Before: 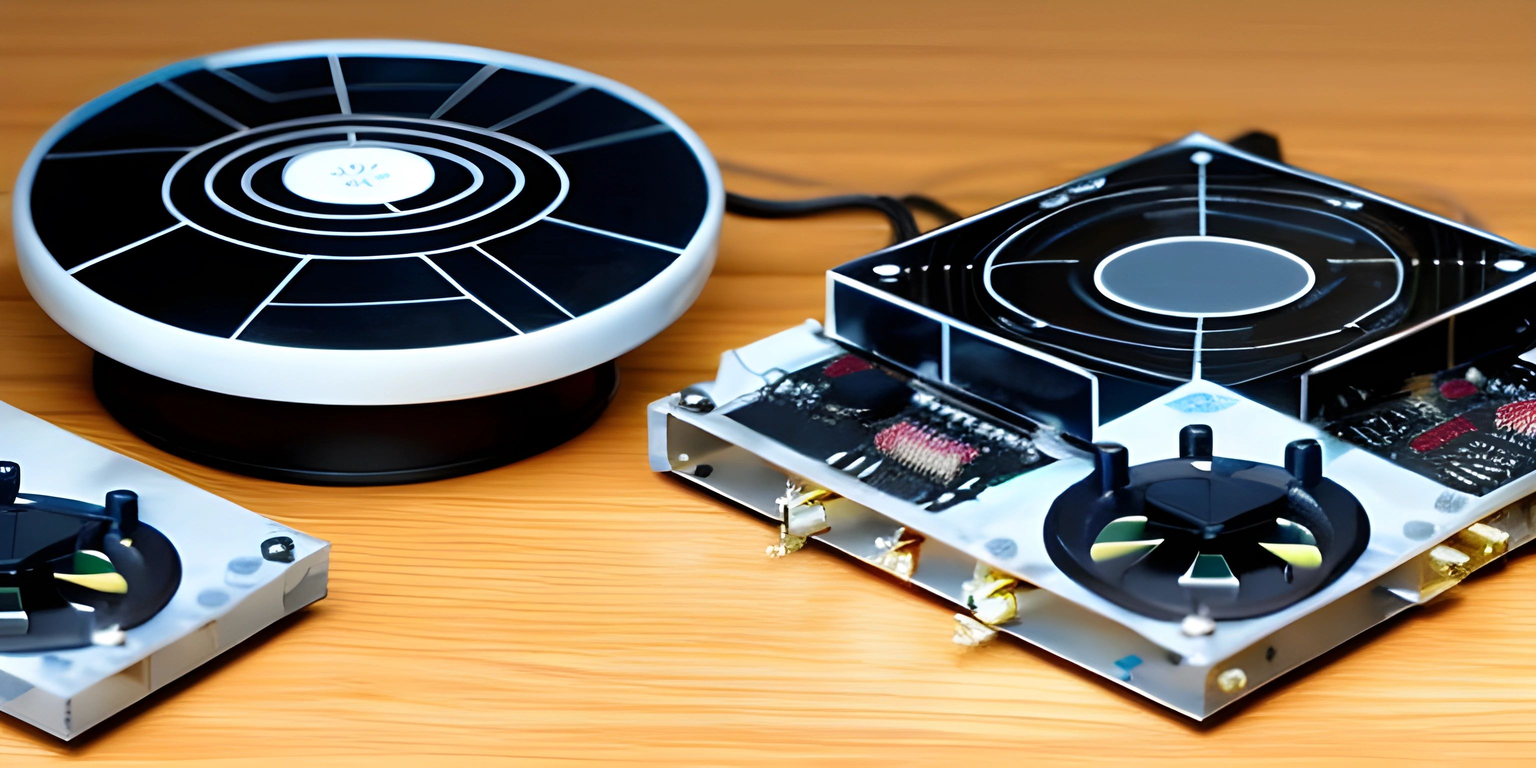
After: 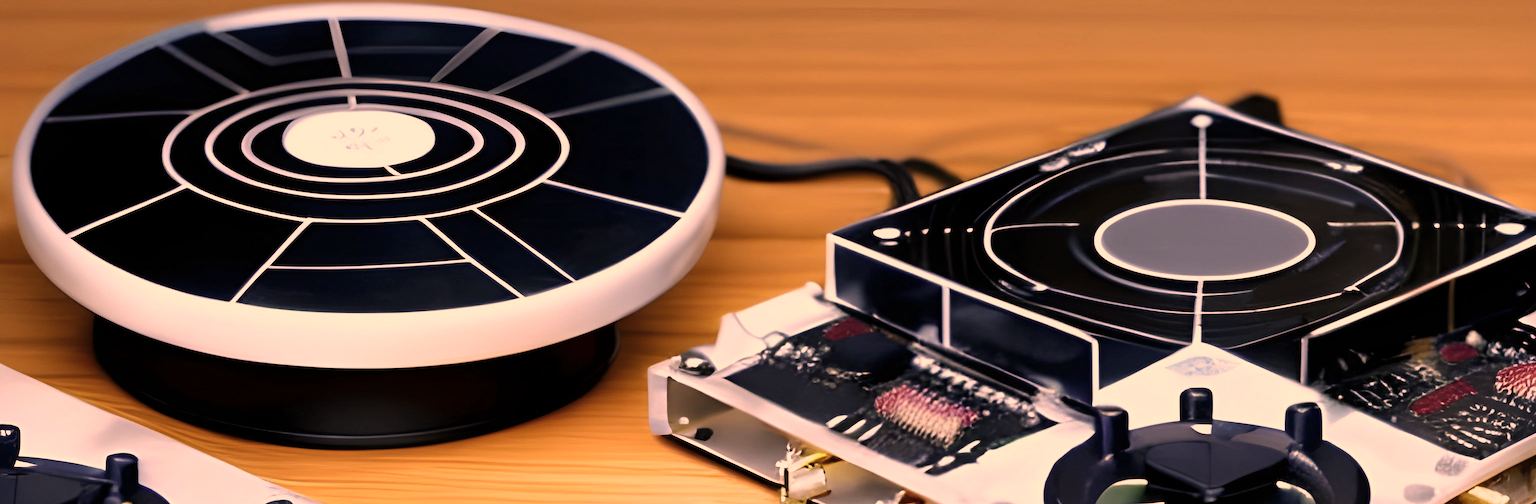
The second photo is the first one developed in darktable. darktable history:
color correction: highlights a* 40, highlights b* 40, saturation 0.69
crop and rotate: top 4.848%, bottom 29.503%
